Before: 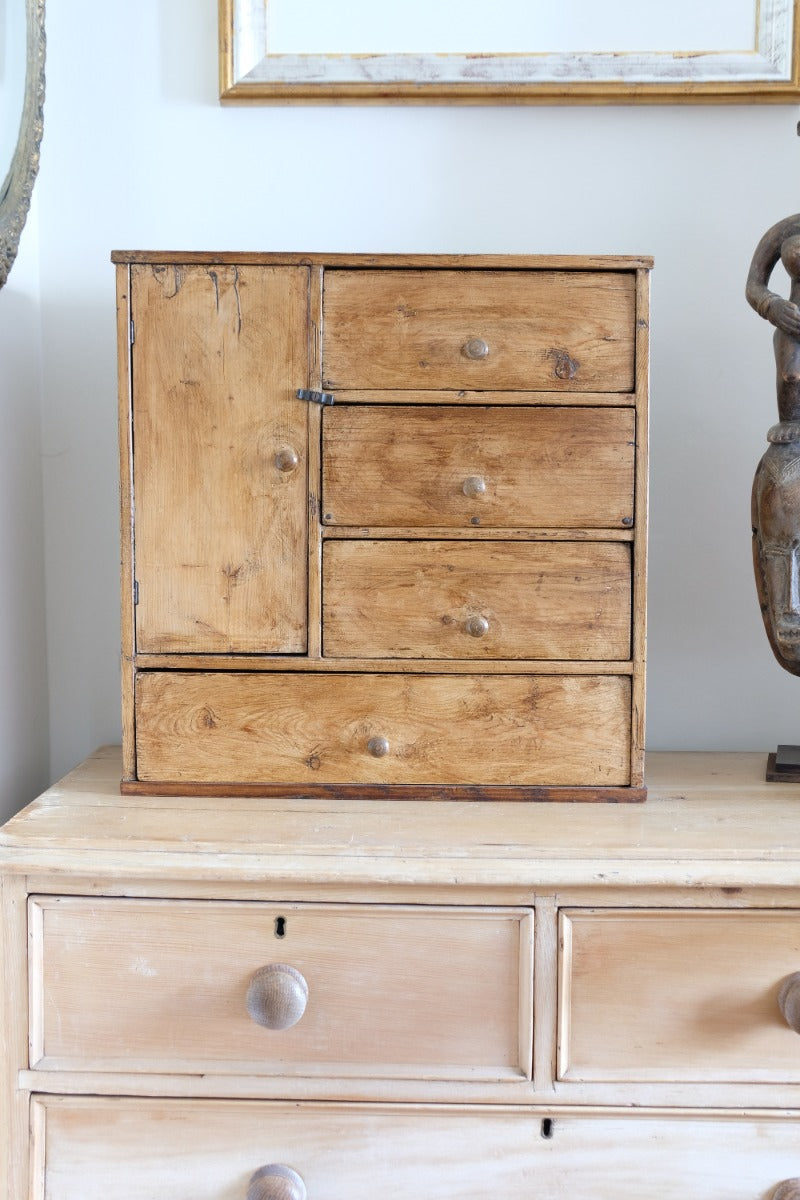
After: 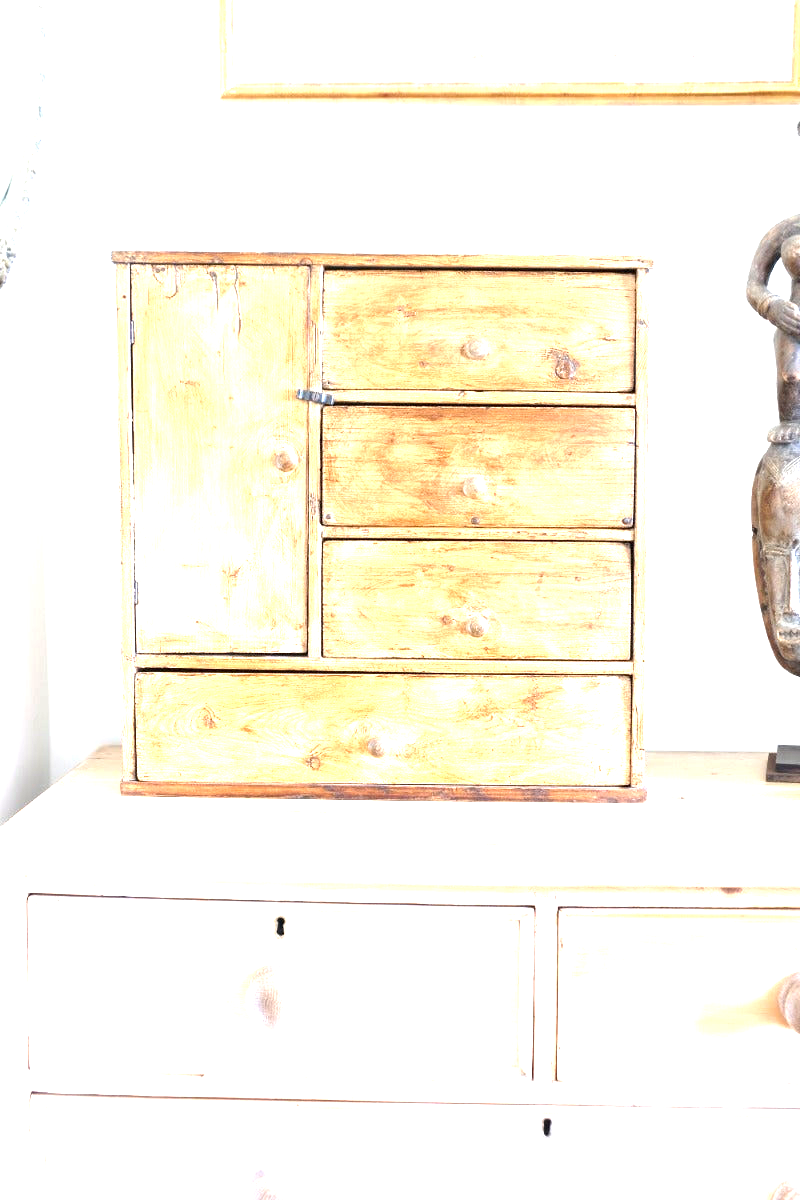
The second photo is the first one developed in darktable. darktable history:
exposure: exposure 1.992 EV, compensate highlight preservation false
